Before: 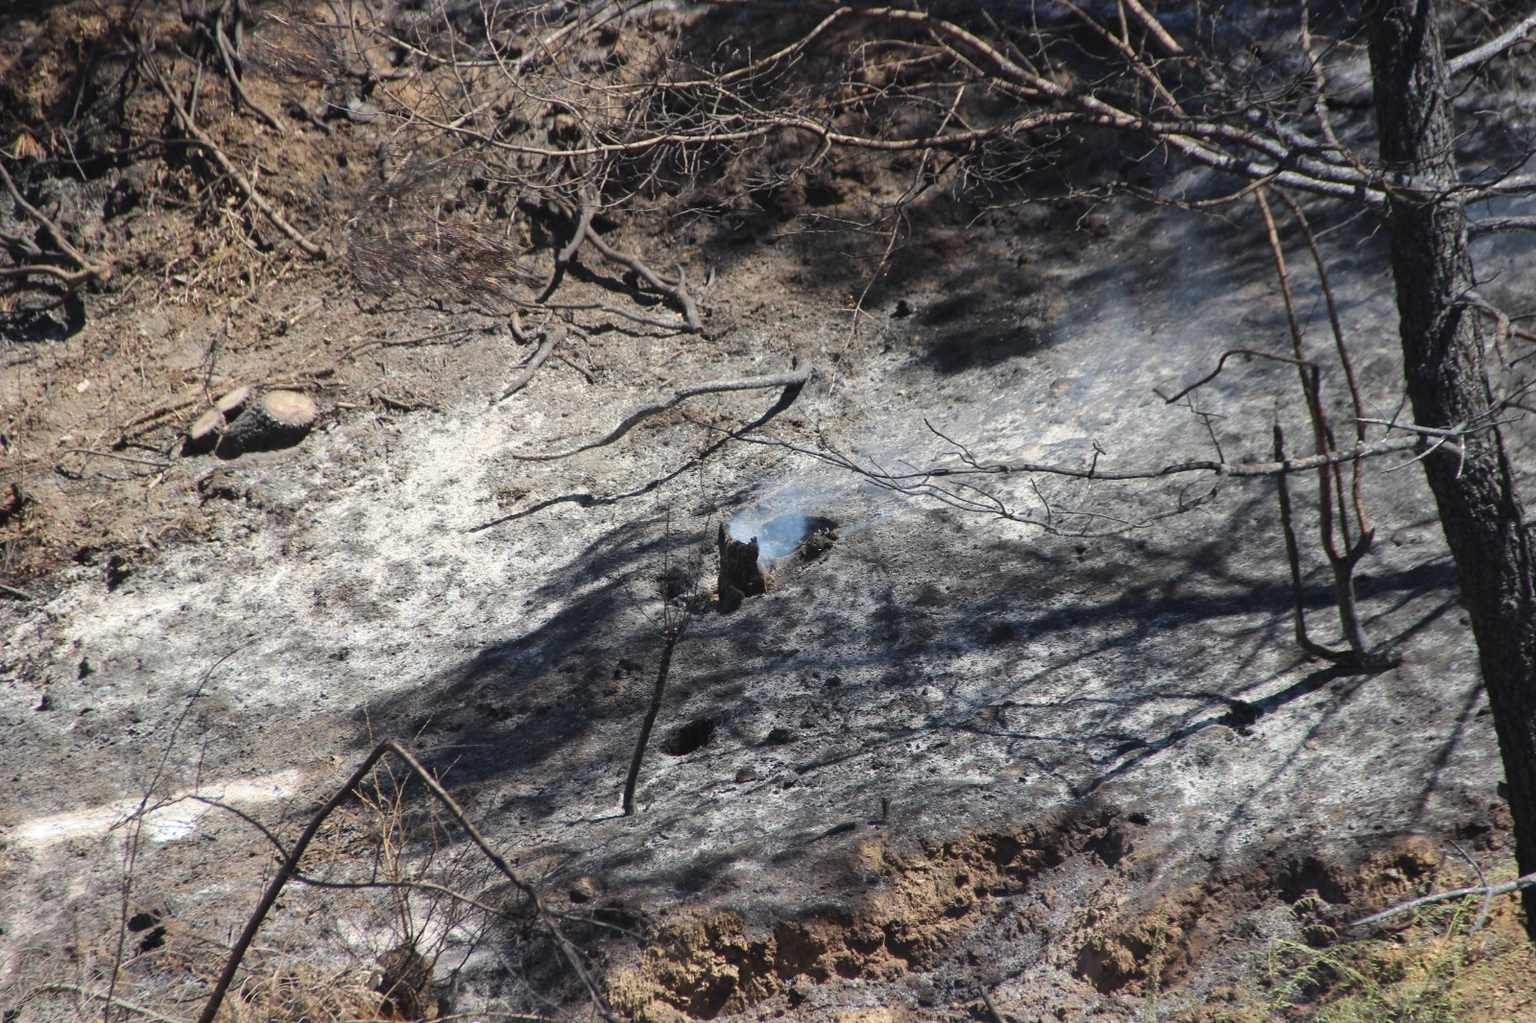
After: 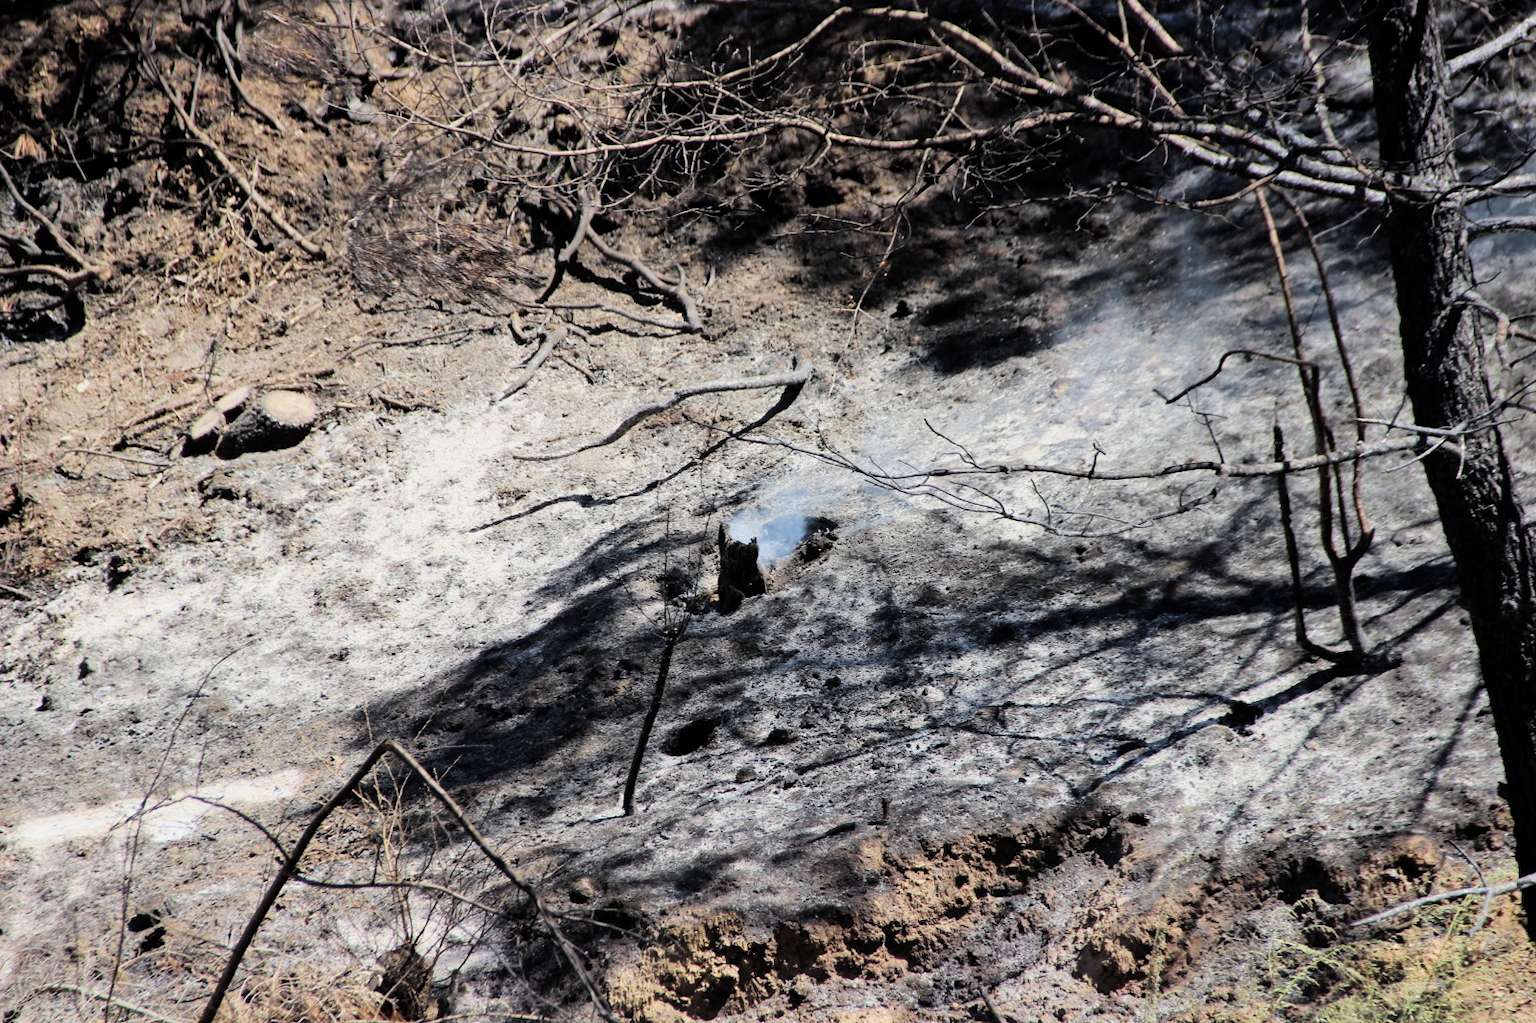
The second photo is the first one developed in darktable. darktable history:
exposure: black level correction 0, exposure 0.5 EV, compensate highlight preservation false
filmic rgb: black relative exposure -5 EV, hardness 2.88, contrast 1.3, highlights saturation mix -10%
